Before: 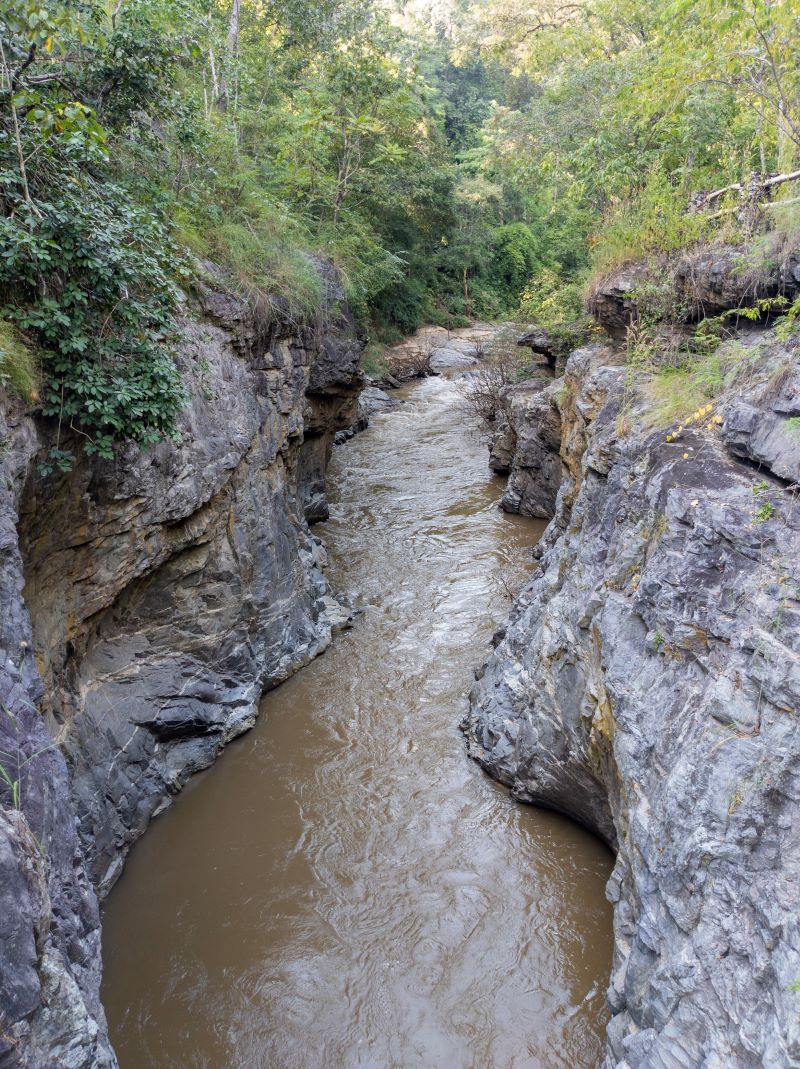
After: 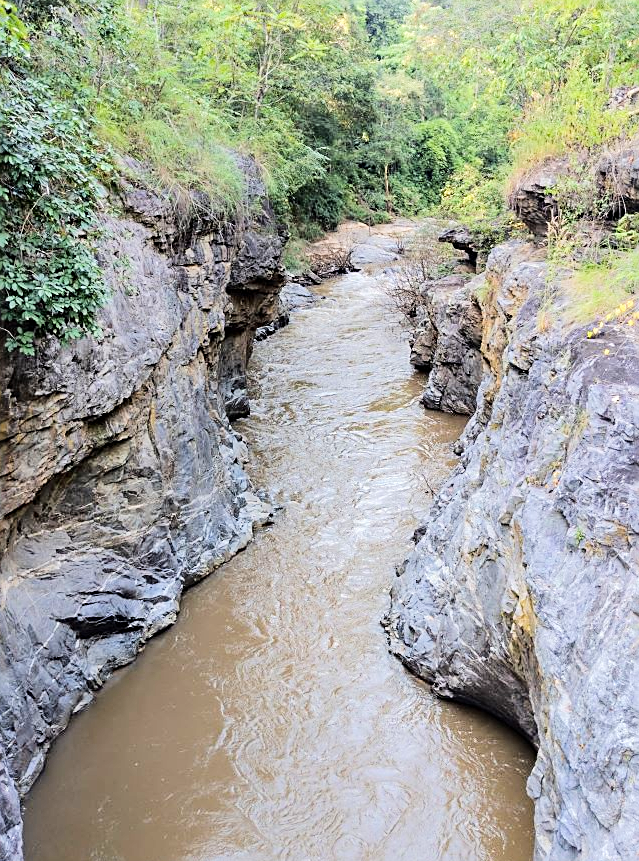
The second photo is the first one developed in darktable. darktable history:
sharpen: on, module defaults
tone equalizer: -7 EV 0.144 EV, -6 EV 0.588 EV, -5 EV 1.19 EV, -4 EV 1.3 EV, -3 EV 1.15 EV, -2 EV 0.6 EV, -1 EV 0.164 EV, edges refinement/feathering 500, mask exposure compensation -1.57 EV, preserve details no
crop and rotate: left 10.102%, top 9.791%, right 10.001%, bottom 9.648%
